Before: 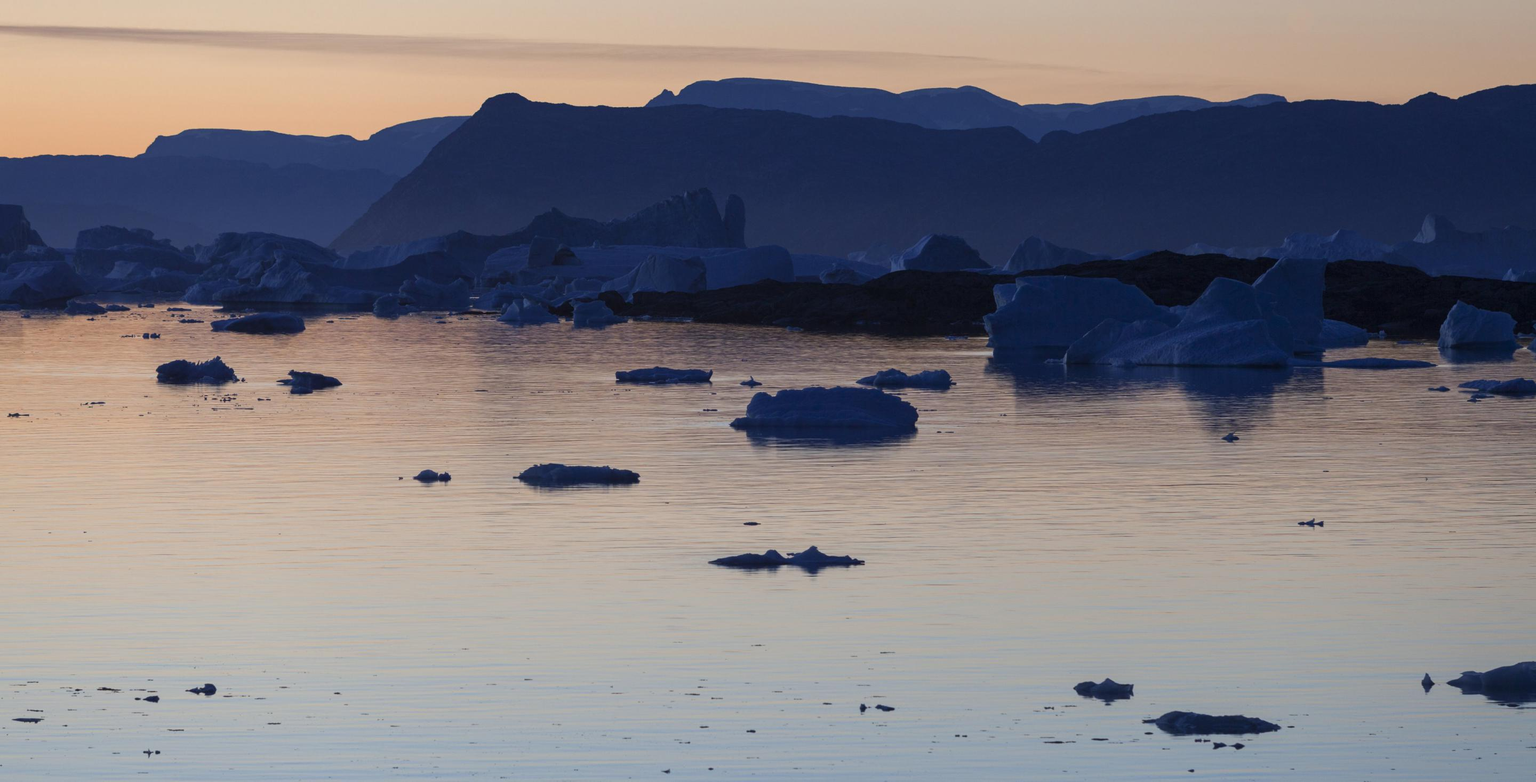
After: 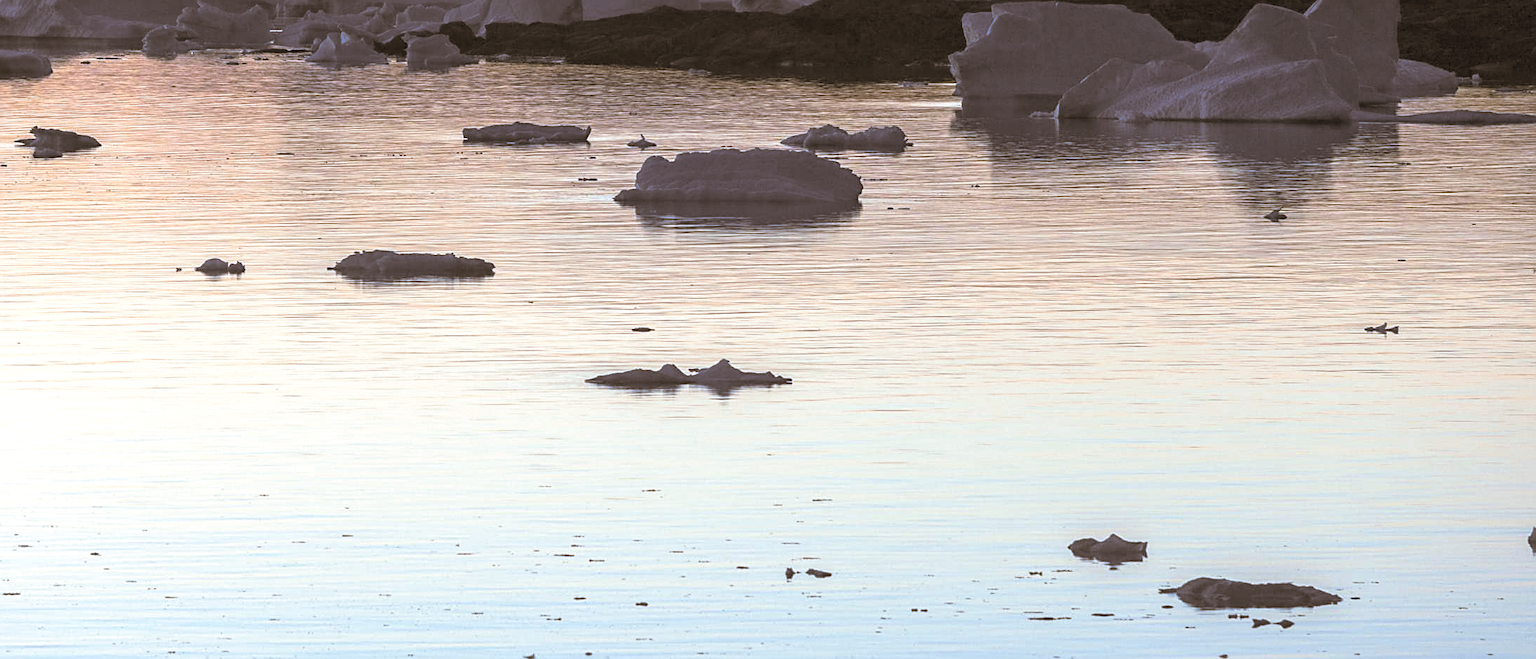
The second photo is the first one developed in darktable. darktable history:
sharpen: on, module defaults
exposure: black level correction 0, exposure 1.1 EV, compensate exposure bias true, compensate highlight preservation false
crop and rotate: left 17.299%, top 35.115%, right 7.015%, bottom 1.024%
local contrast: on, module defaults
split-toning: shadows › hue 37.98°, highlights › hue 185.58°, balance -55.261
